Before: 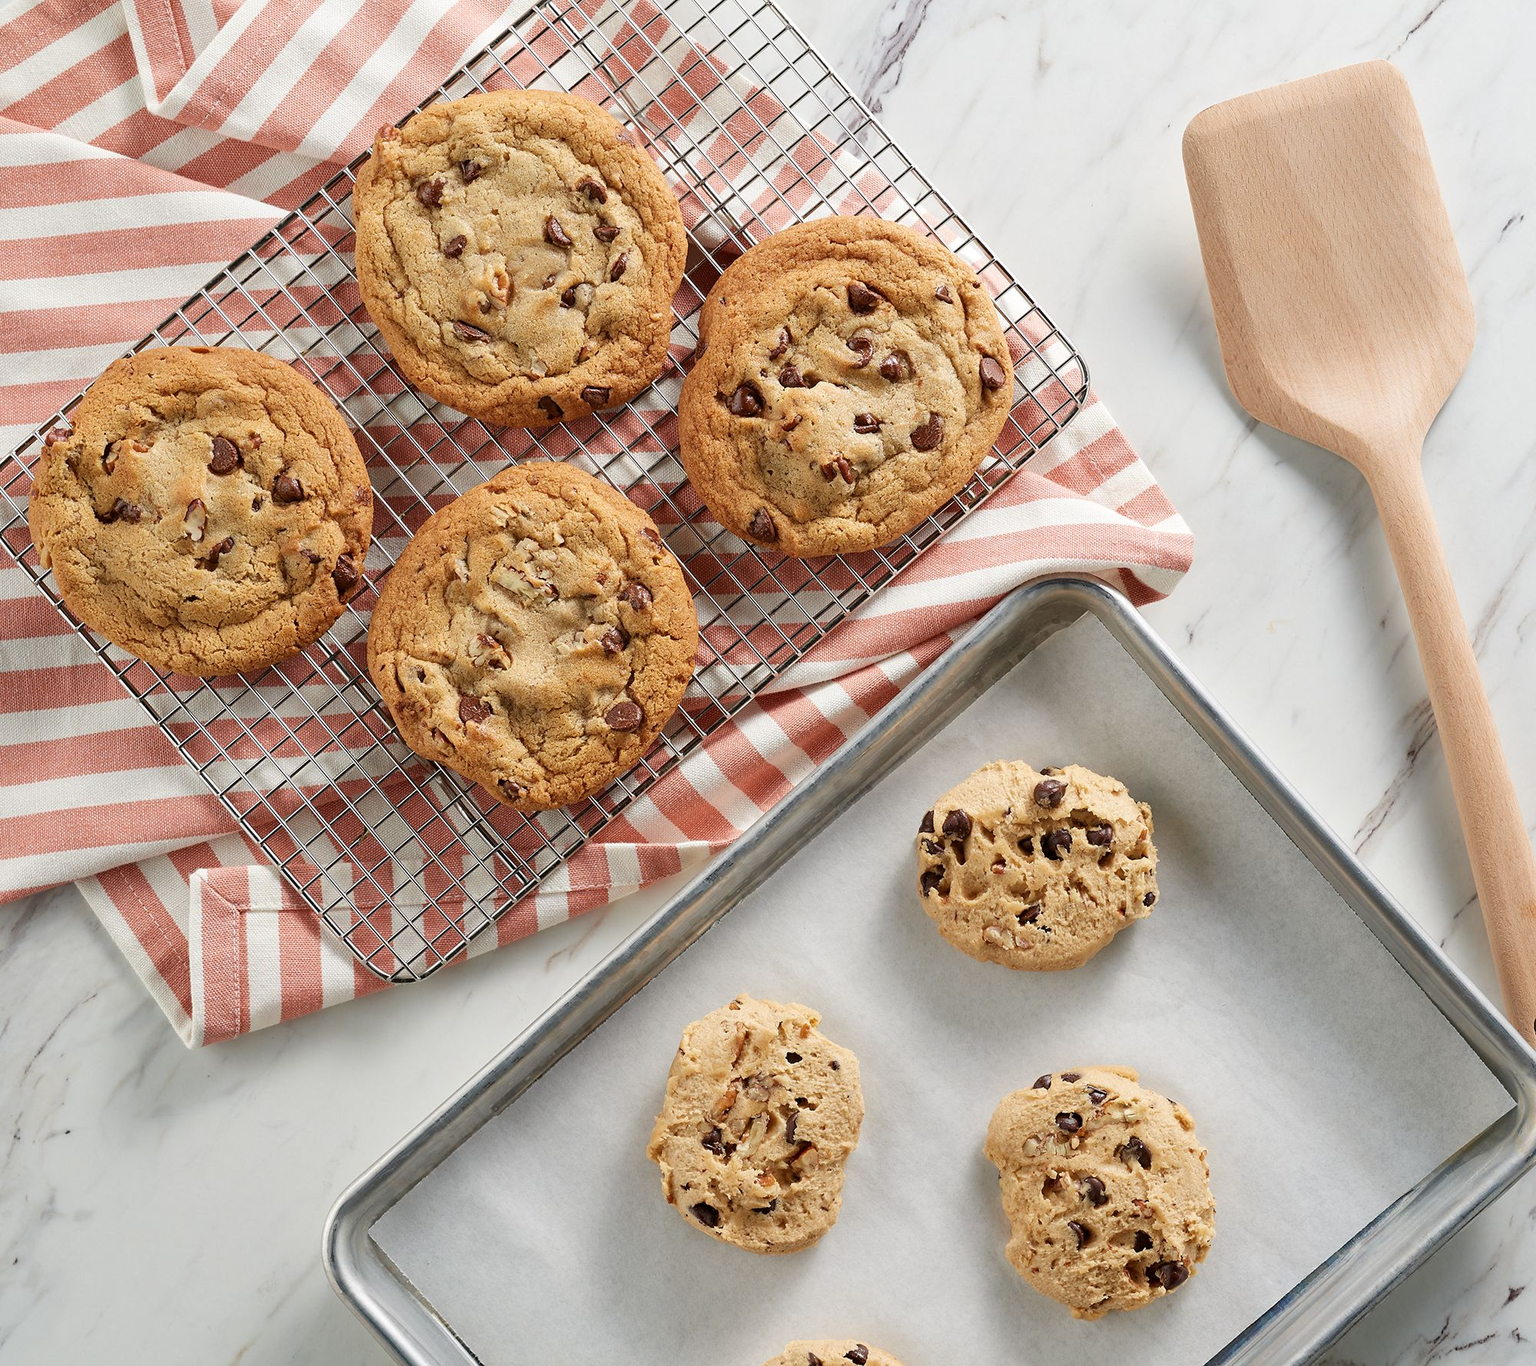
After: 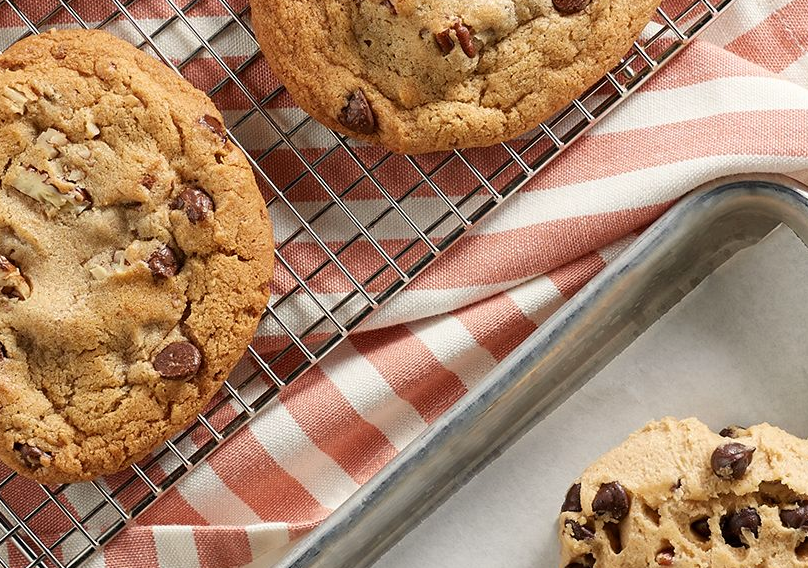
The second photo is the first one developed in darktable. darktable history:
color calibration: x 0.342, y 0.355, temperature 5146 K
rotate and perspective: automatic cropping off
crop: left 31.751%, top 32.172%, right 27.8%, bottom 35.83%
